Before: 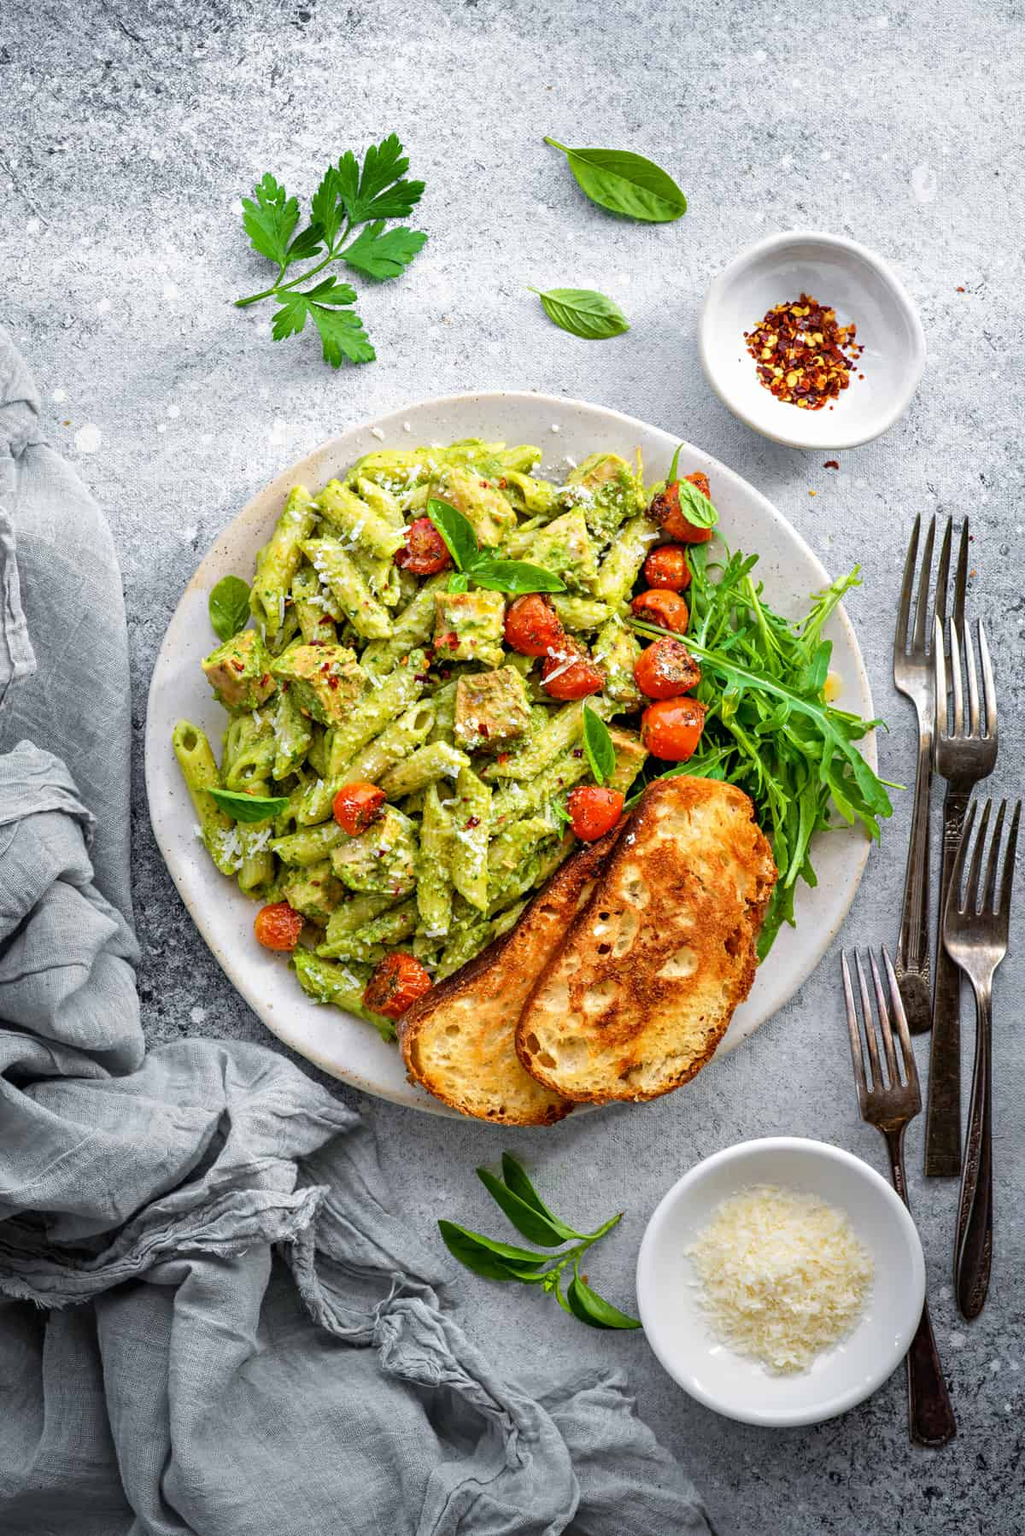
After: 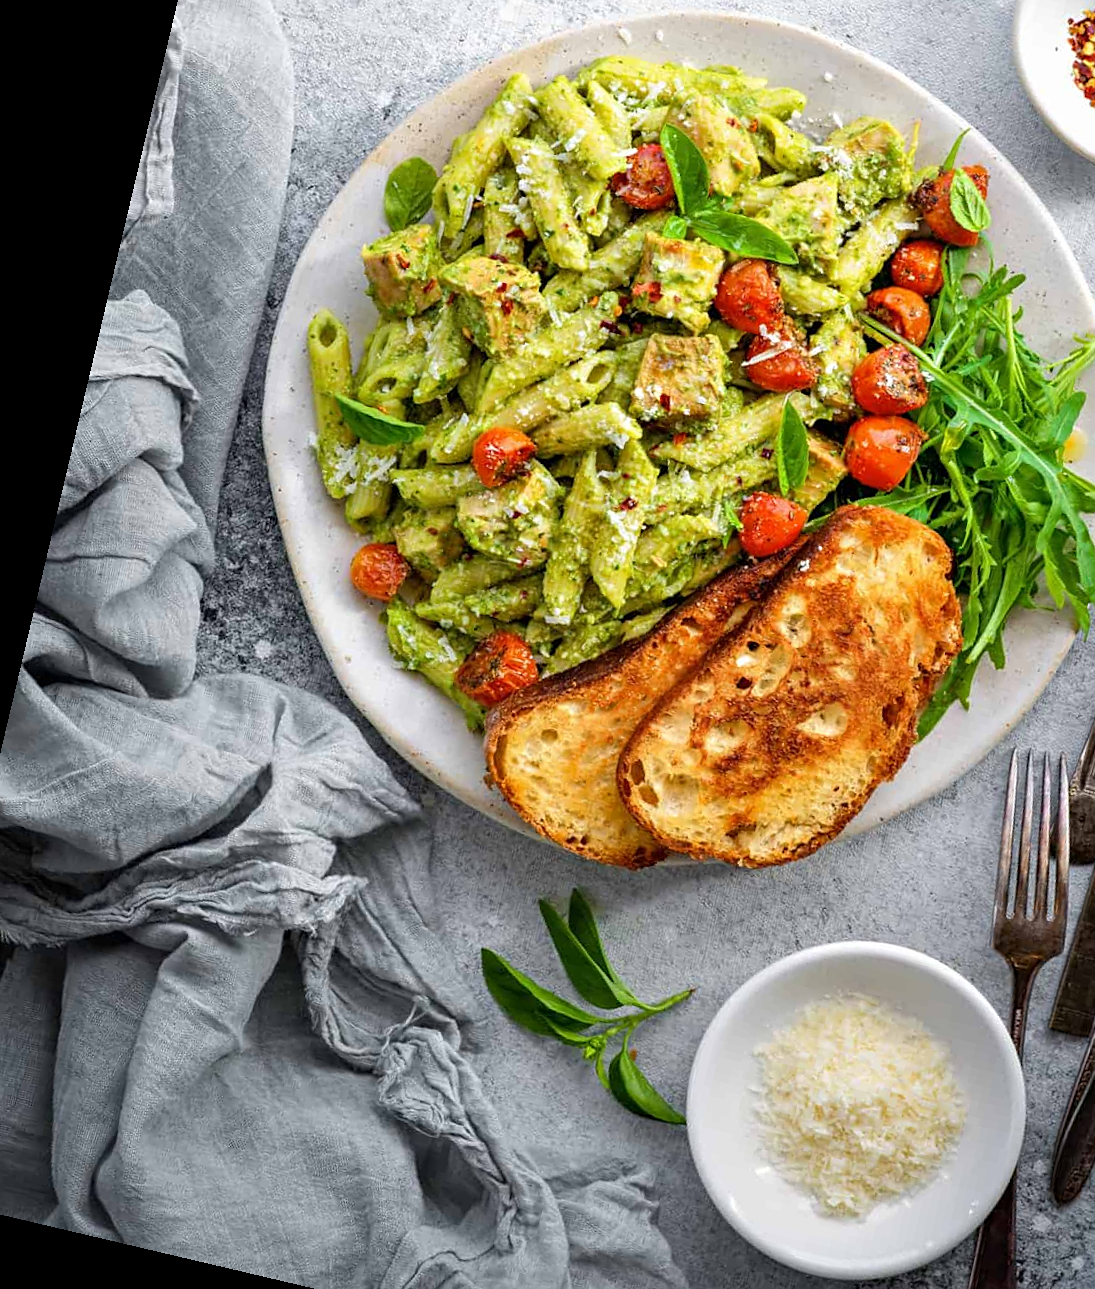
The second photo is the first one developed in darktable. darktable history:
crop: left 6.488%, top 27.668%, right 24.183%, bottom 8.656%
rotate and perspective: rotation 13.27°, automatic cropping off
sharpen: amount 0.2
